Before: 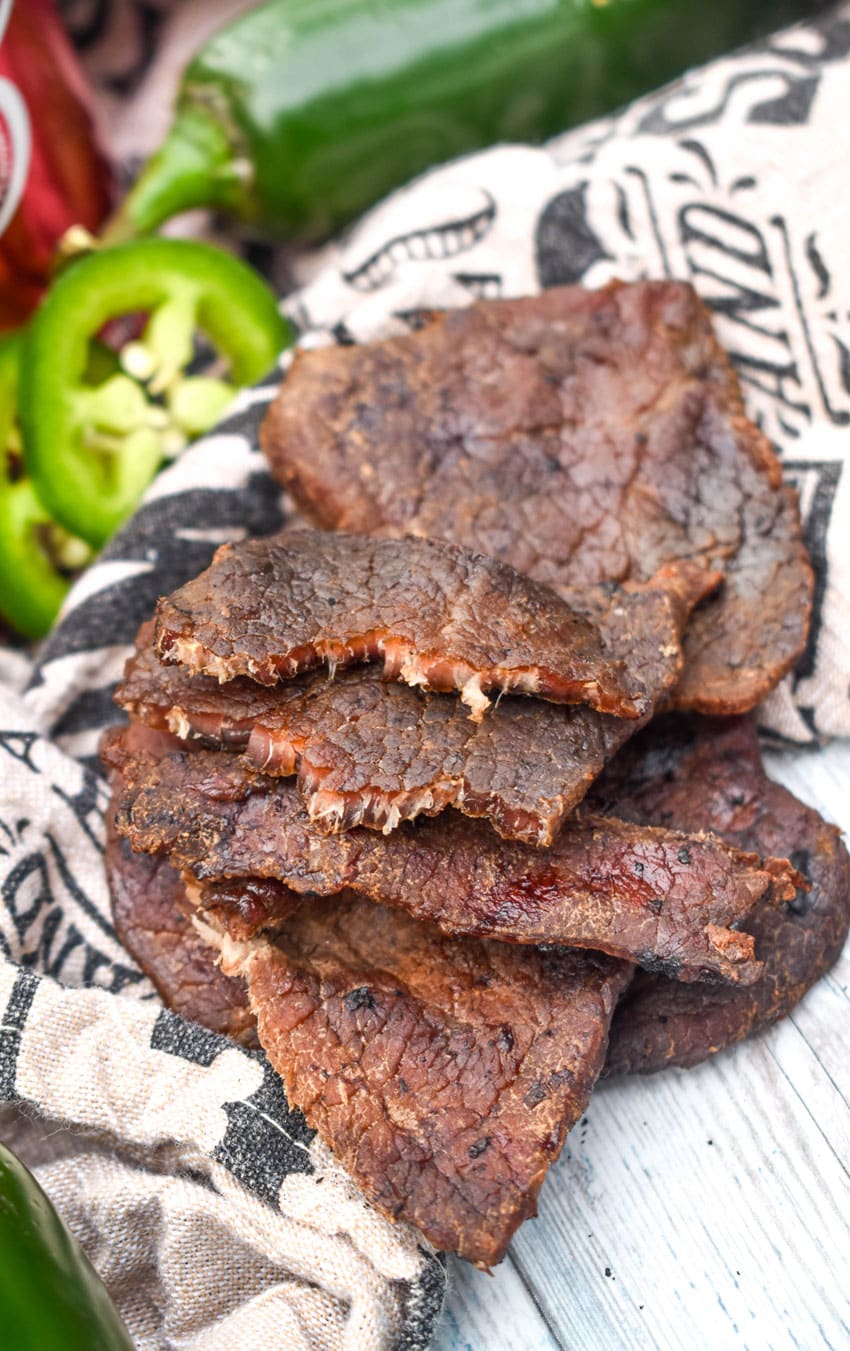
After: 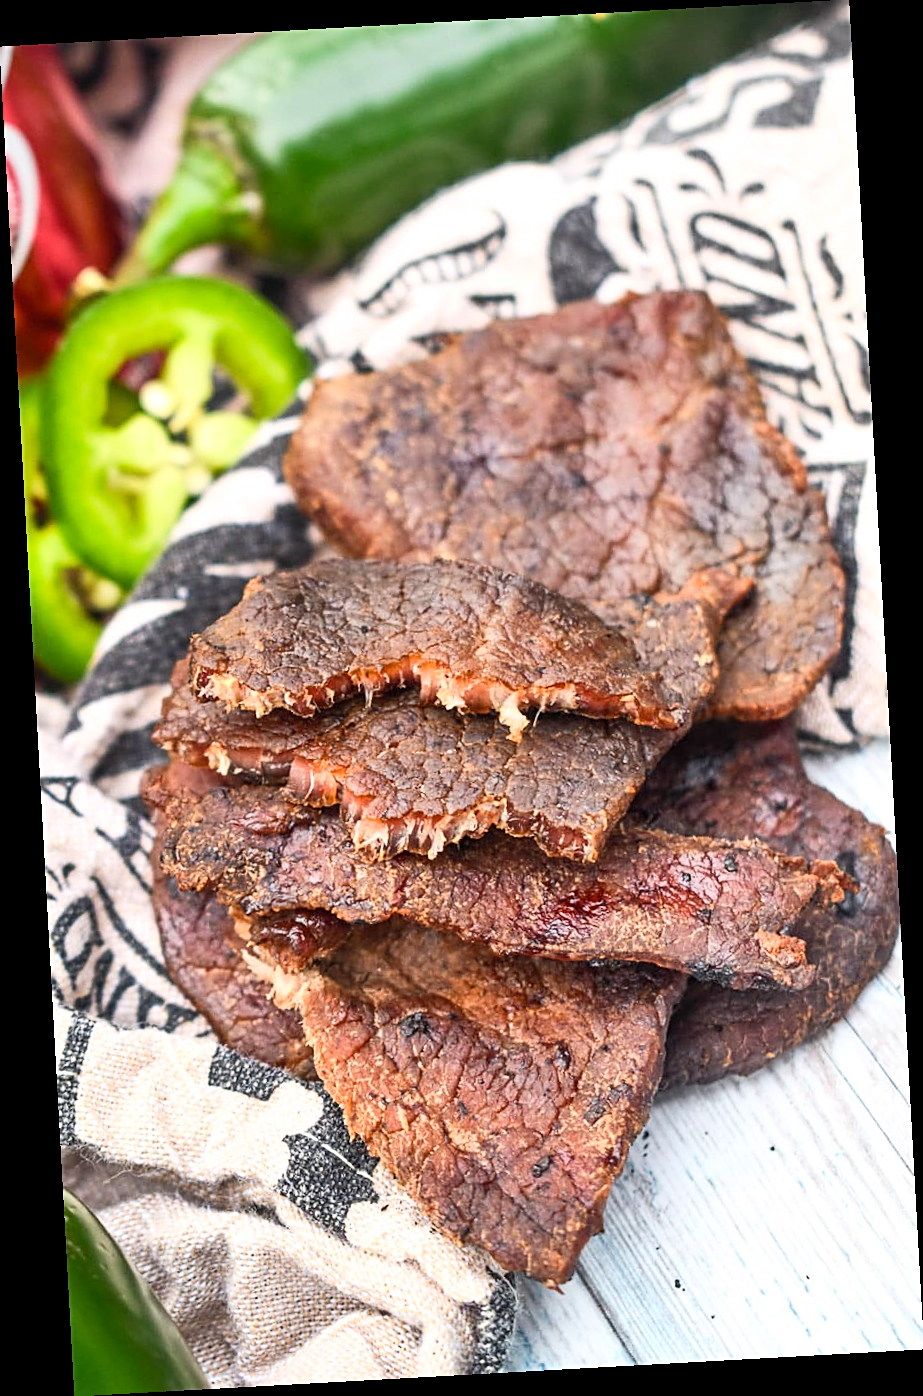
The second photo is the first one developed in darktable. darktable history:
sharpen: on, module defaults
rotate and perspective: rotation -3.18°, automatic cropping off
contrast brightness saturation: contrast 0.2, brightness 0.15, saturation 0.14
shadows and highlights: shadows 20.91, highlights -35.45, soften with gaussian
